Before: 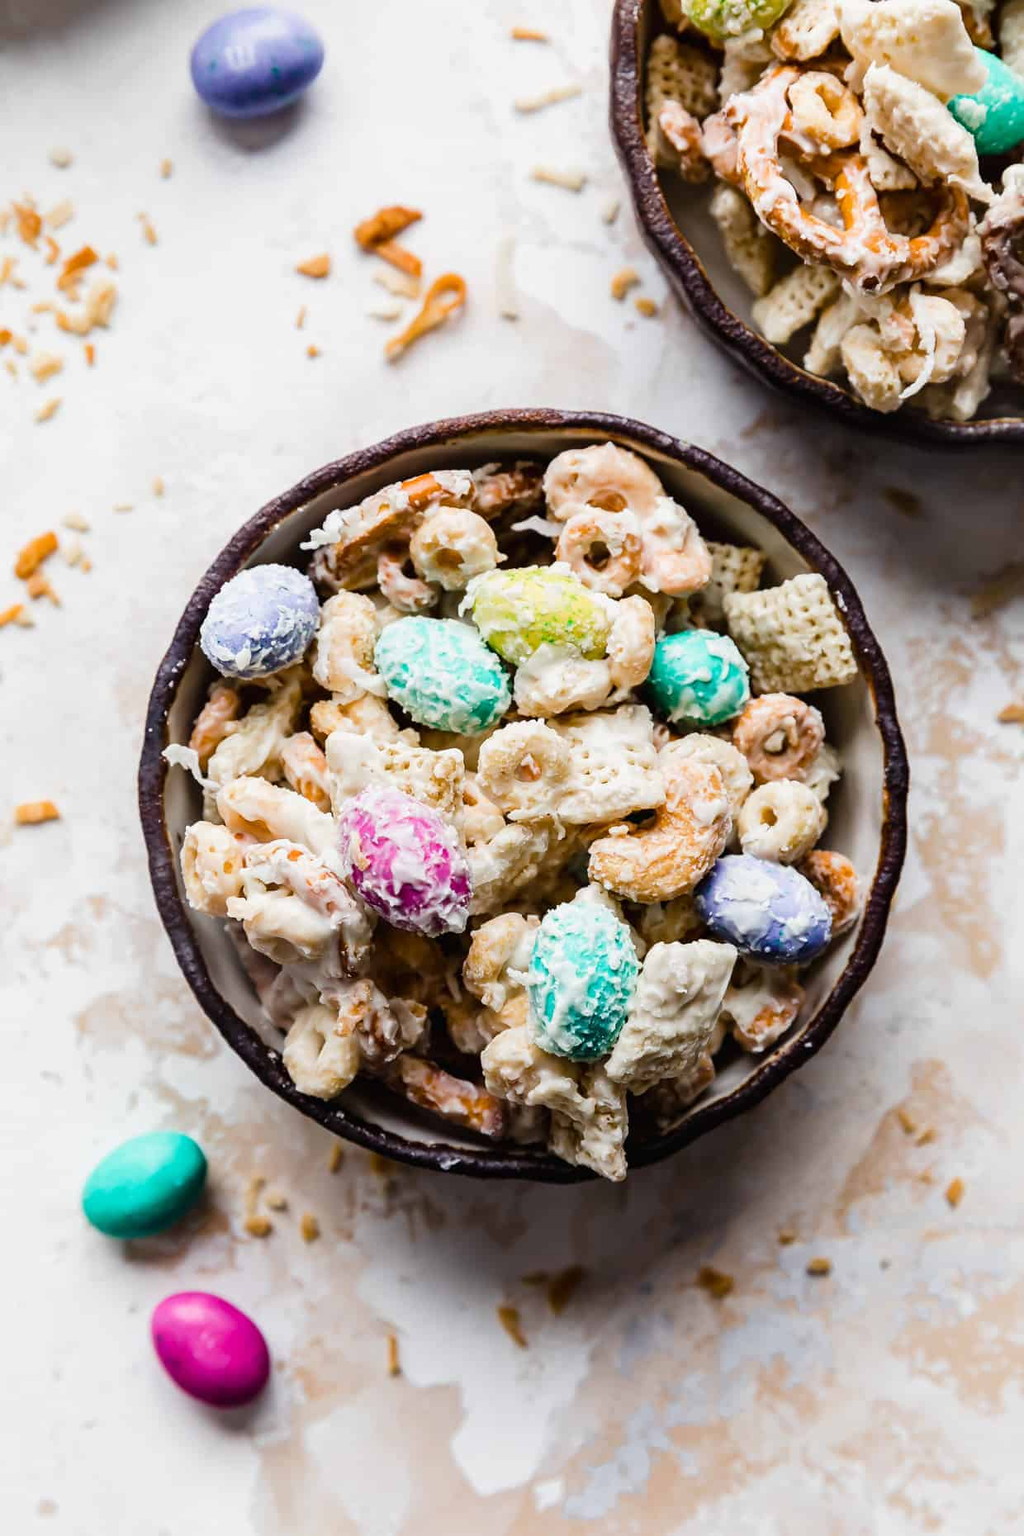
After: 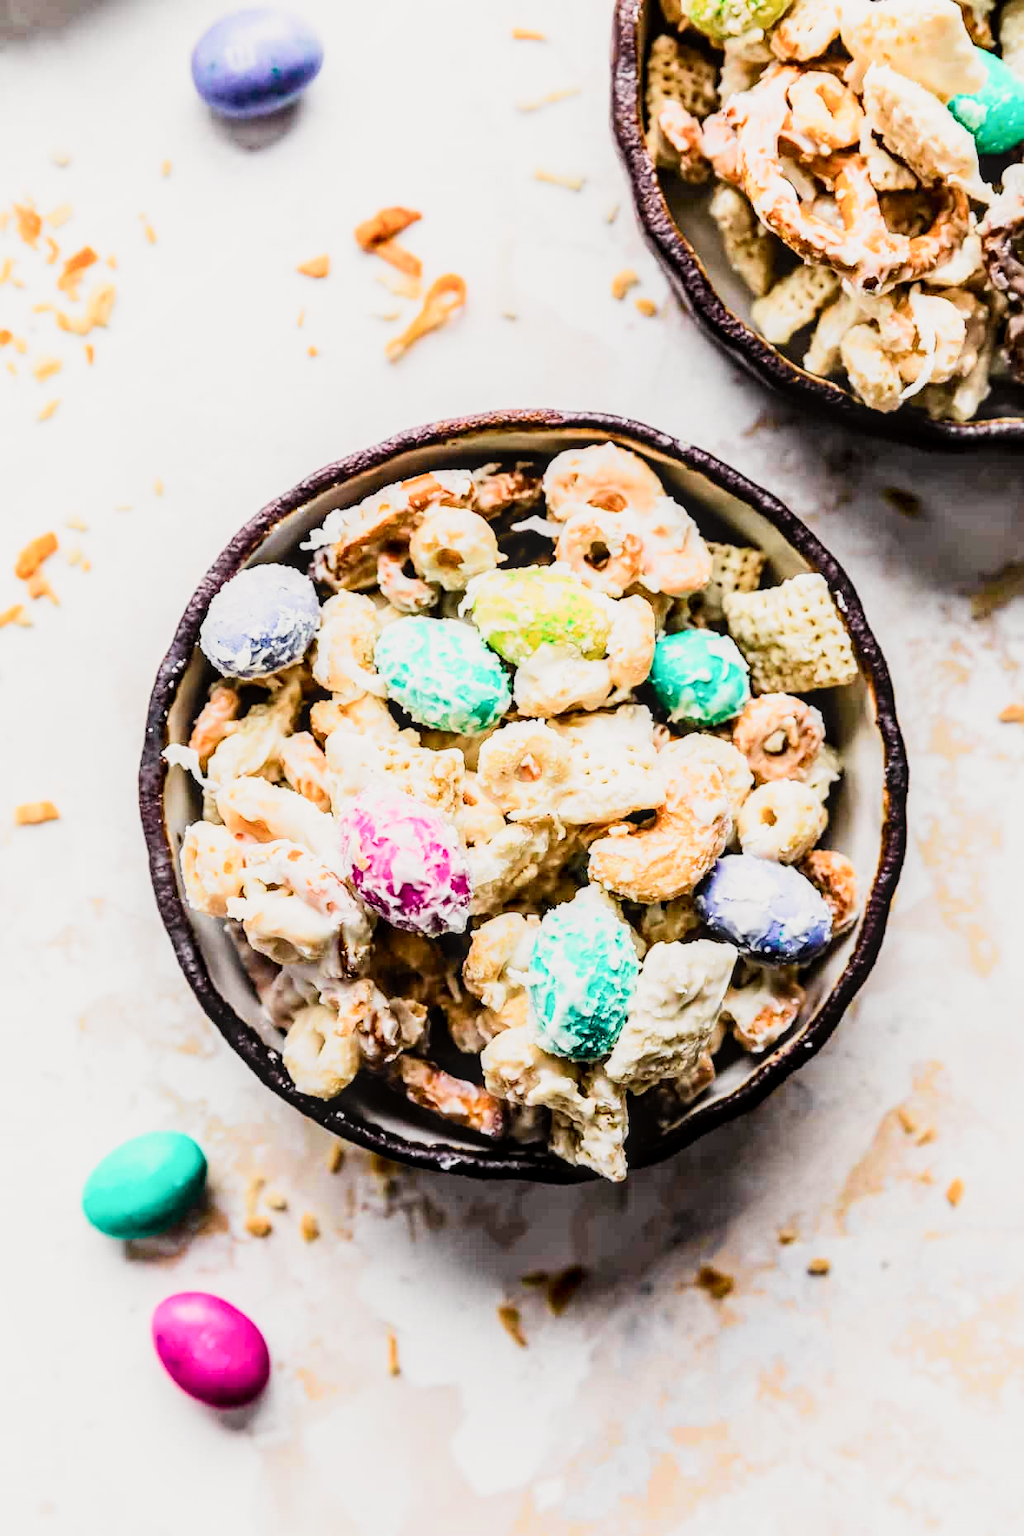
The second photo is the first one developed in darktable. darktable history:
exposure: exposure 0.6 EV, compensate exposure bias true, compensate highlight preservation false
tone curve: curves: ch0 [(0, 0) (0.055, 0.05) (0.258, 0.287) (0.434, 0.526) (0.517, 0.648) (0.745, 0.874) (1, 1)]; ch1 [(0, 0) (0.346, 0.307) (0.418, 0.383) (0.46, 0.439) (0.482, 0.493) (0.502, 0.503) (0.517, 0.514) (0.55, 0.561) (0.588, 0.603) (0.646, 0.688) (1, 1)]; ch2 [(0, 0) (0.346, 0.34) (0.431, 0.45) (0.485, 0.499) (0.5, 0.503) (0.527, 0.525) (0.545, 0.562) (0.679, 0.706) (1, 1)], color space Lab, independent channels, preserve colors none
filmic rgb: black relative exposure -8.57 EV, white relative exposure 5.54 EV, hardness 3.39, contrast 1.017
local contrast: detail 130%
